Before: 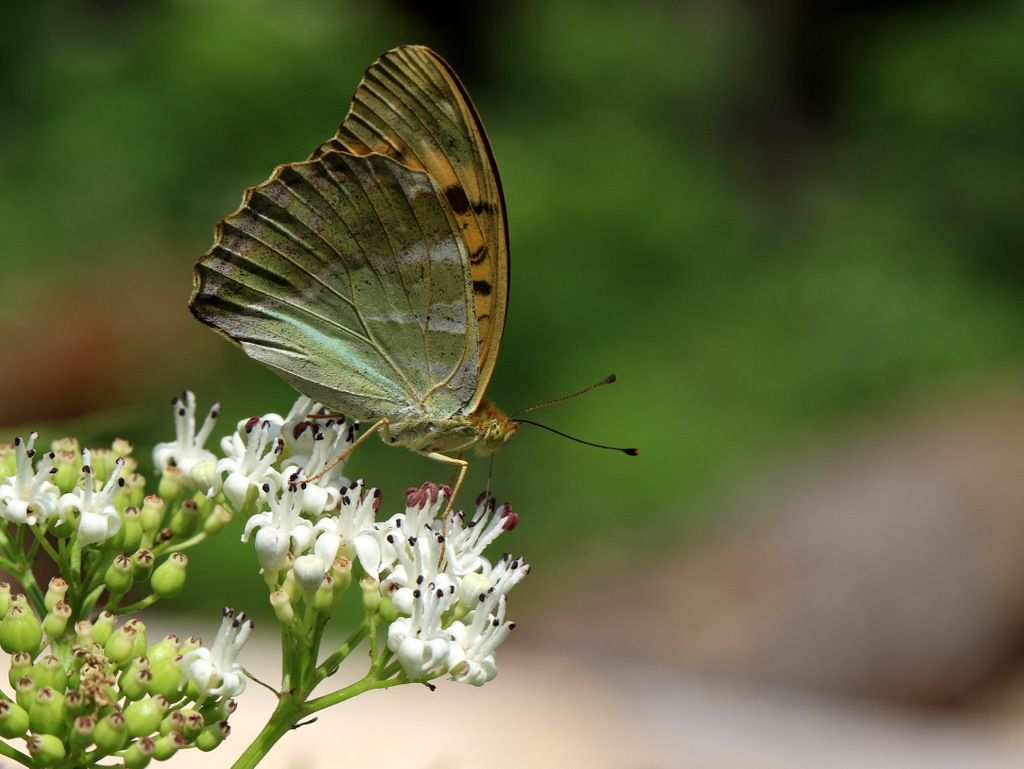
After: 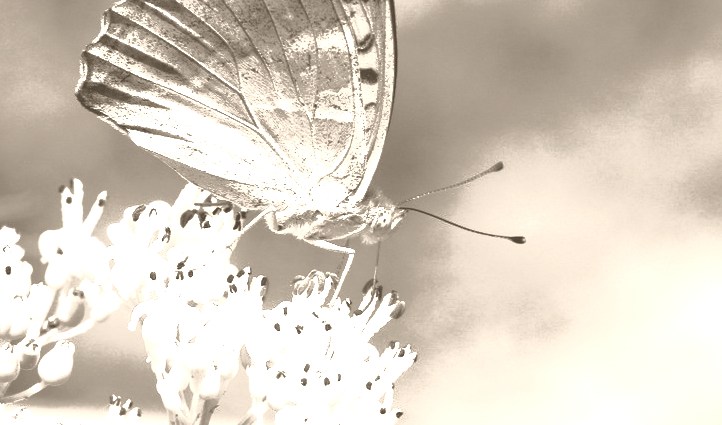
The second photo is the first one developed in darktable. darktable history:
white balance: red 0.926, green 1.003, blue 1.133
colorize: hue 34.49°, saturation 35.33%, source mix 100%, version 1
exposure: black level correction 0, exposure 0.9 EV, compensate highlight preservation false
tone curve: curves: ch0 [(0, 0) (0.003, 0.003) (0.011, 0.01) (0.025, 0.023) (0.044, 0.042) (0.069, 0.065) (0.1, 0.094) (0.136, 0.127) (0.177, 0.166) (0.224, 0.211) (0.277, 0.26) (0.335, 0.315) (0.399, 0.375) (0.468, 0.44) (0.543, 0.658) (0.623, 0.718) (0.709, 0.782) (0.801, 0.851) (0.898, 0.923) (1, 1)], preserve colors none
crop: left 11.123%, top 27.61%, right 18.3%, bottom 17.034%
